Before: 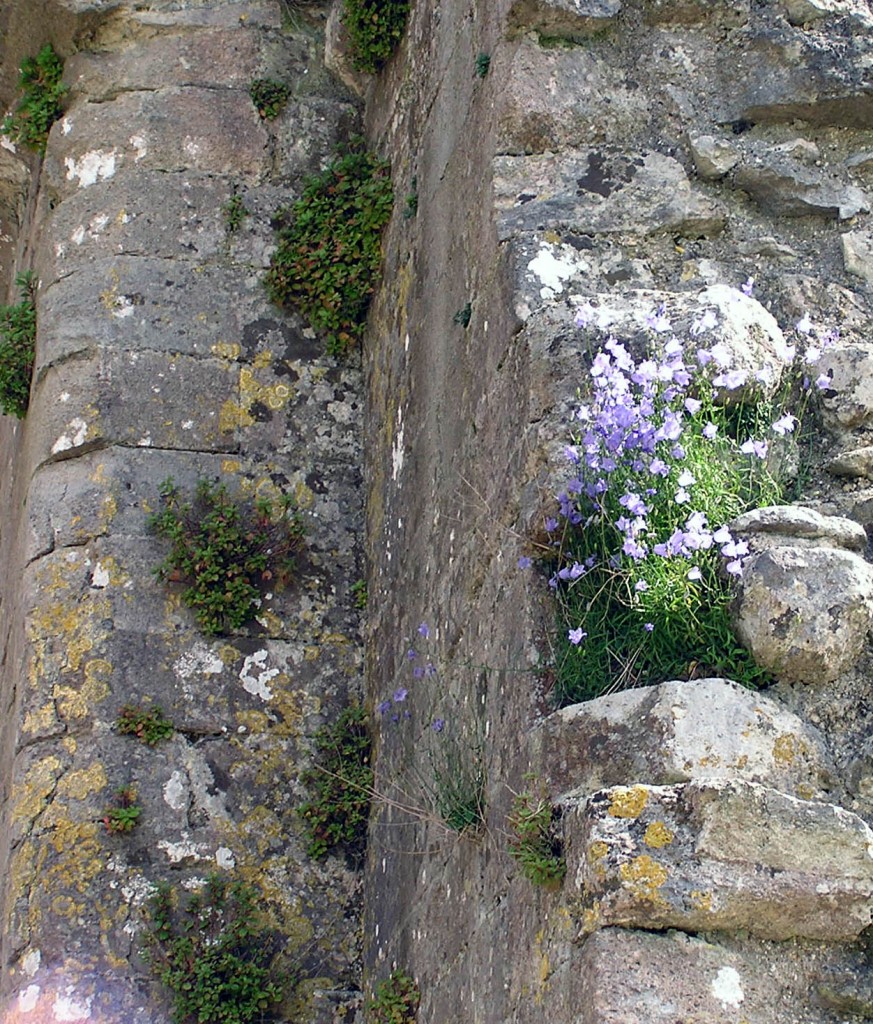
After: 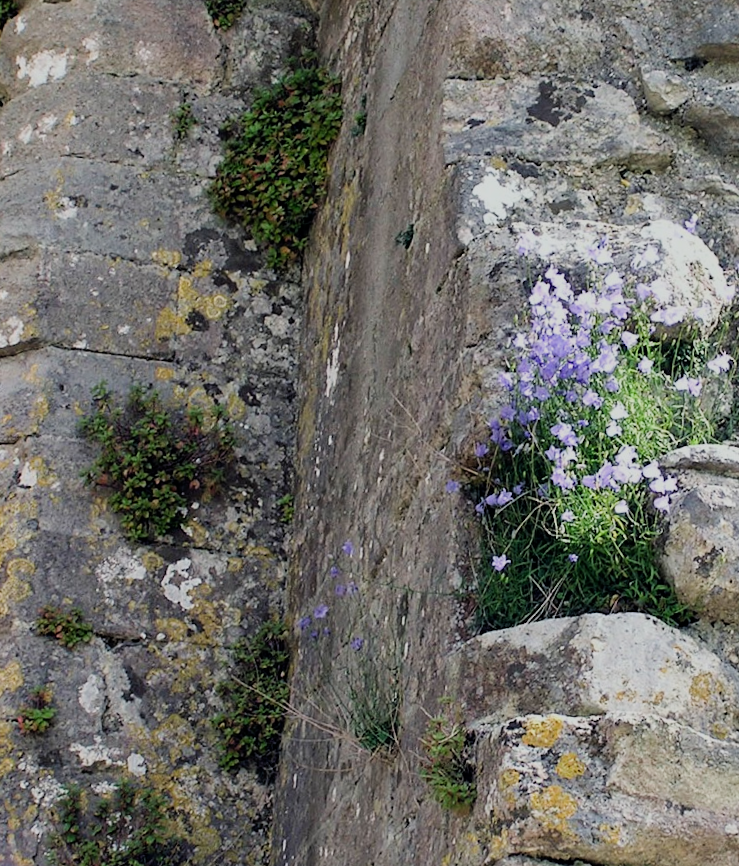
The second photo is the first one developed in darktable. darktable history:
crop and rotate: angle -3.27°, left 5.211%, top 5.211%, right 4.607%, bottom 4.607%
white balance: emerald 1
filmic rgb: black relative exposure -7.65 EV, white relative exposure 4.56 EV, hardness 3.61, contrast 1.05
